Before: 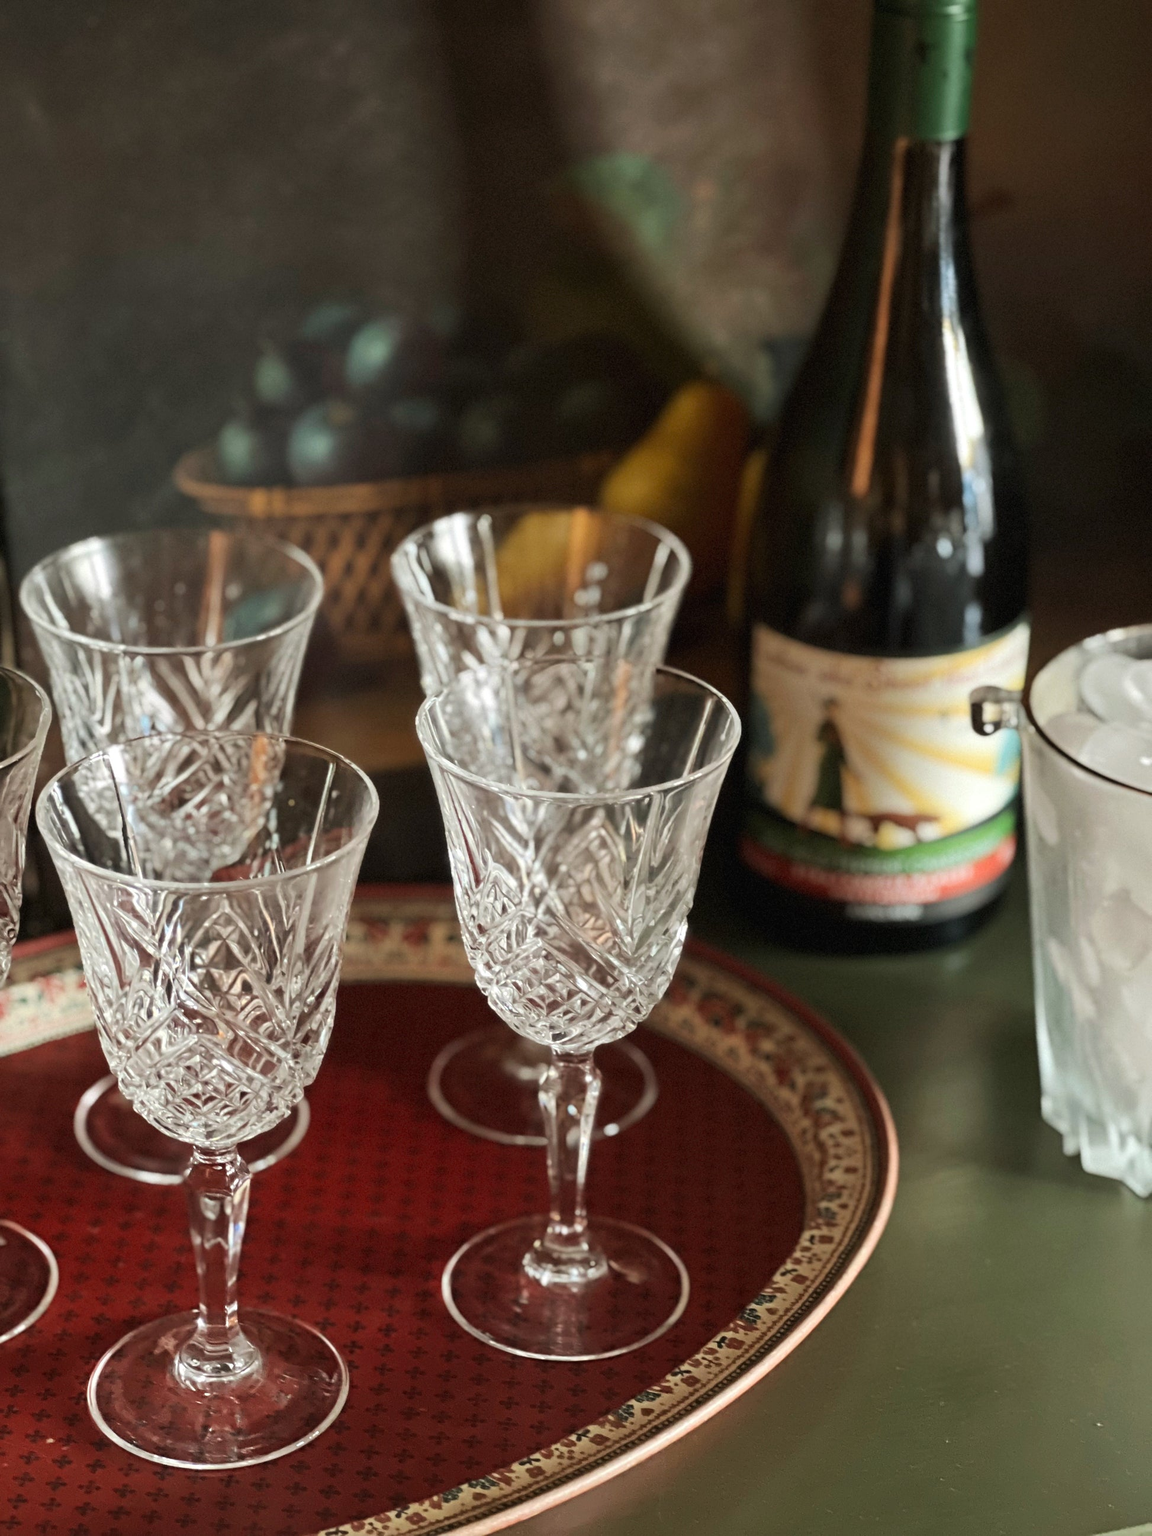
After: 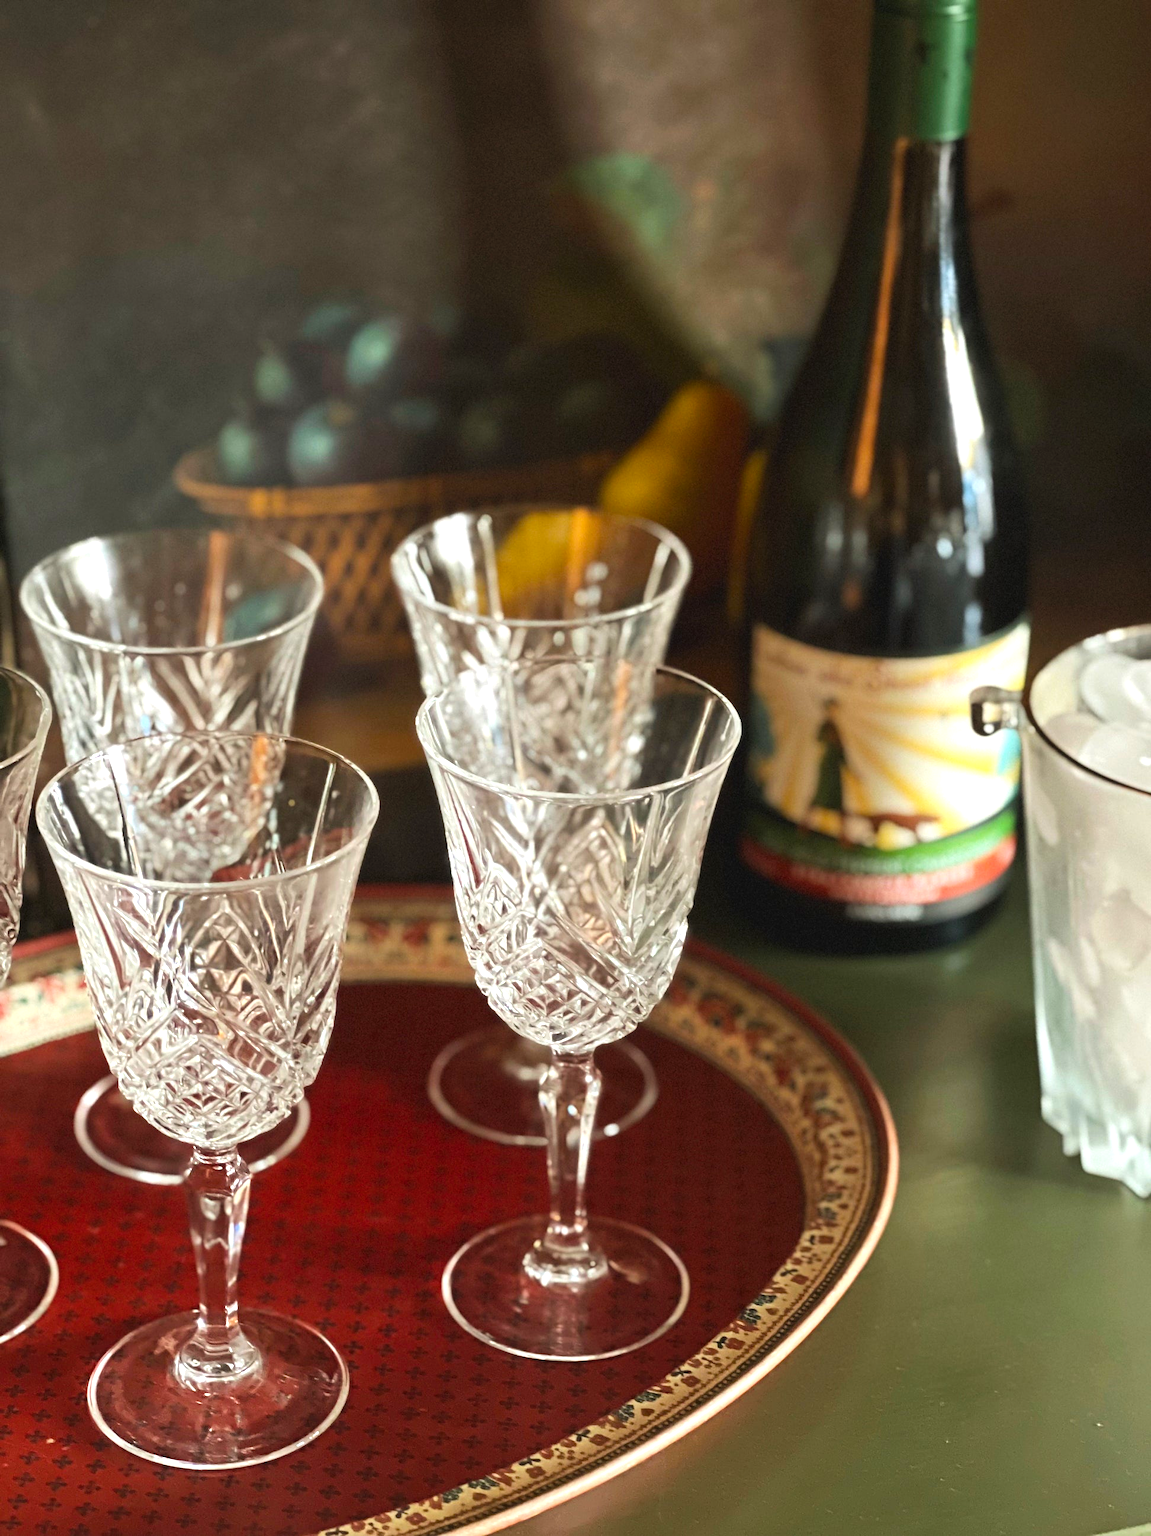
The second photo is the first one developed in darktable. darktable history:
exposure: black level correction -0.002, exposure 0.54 EV, compensate highlight preservation false
color balance rgb: perceptual saturation grading › global saturation 20%, global vibrance 20%
